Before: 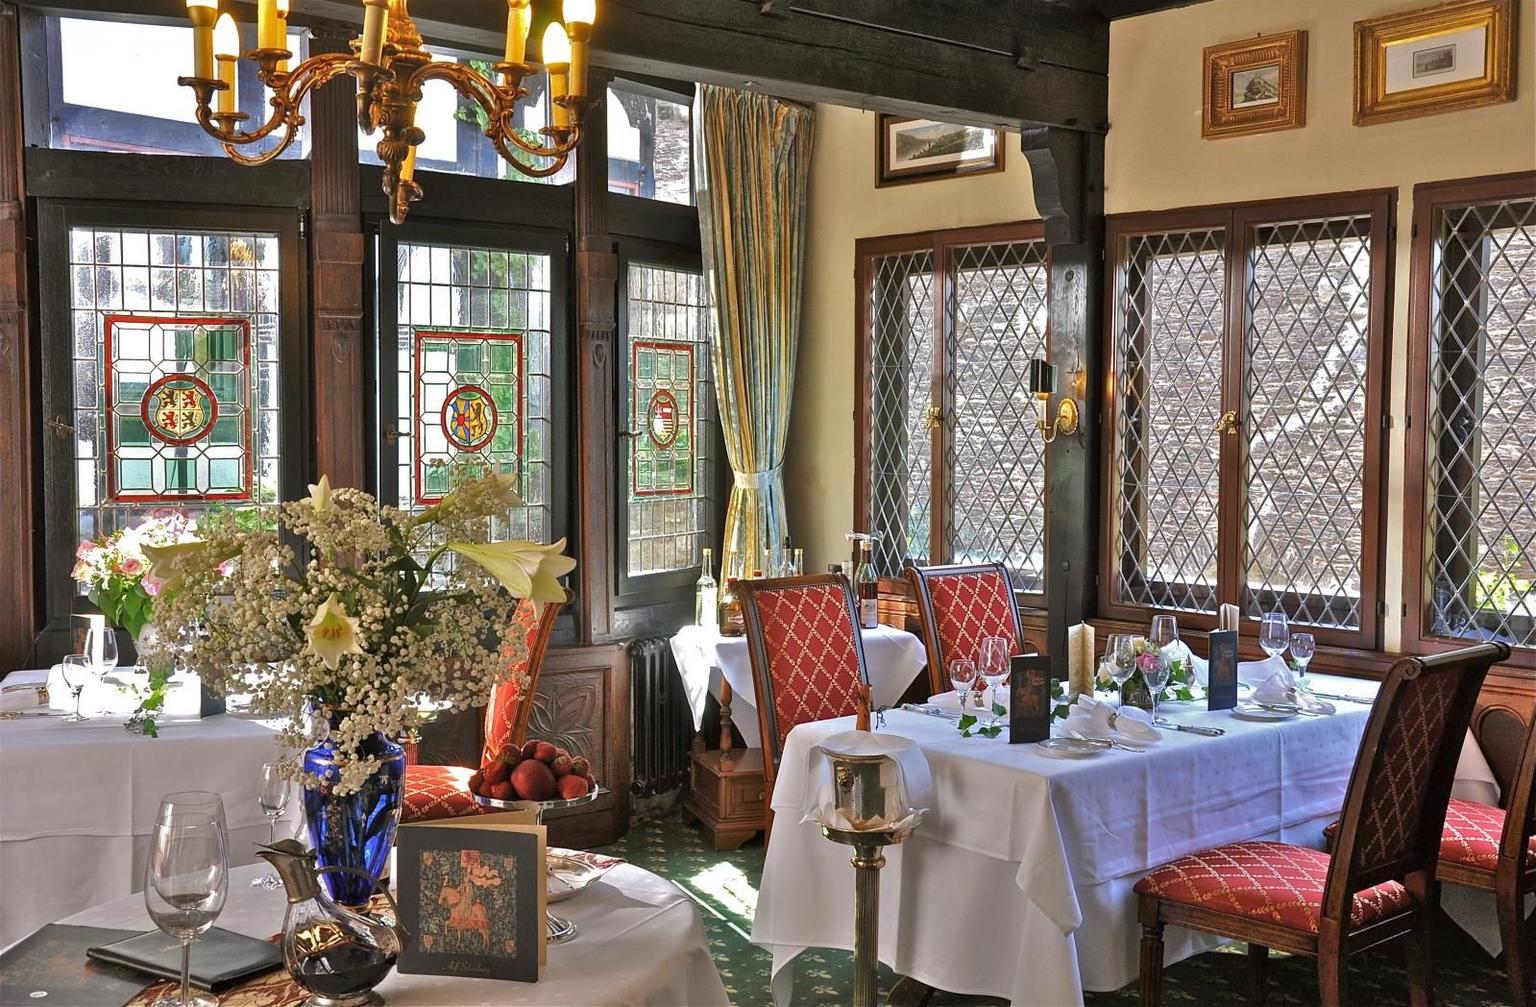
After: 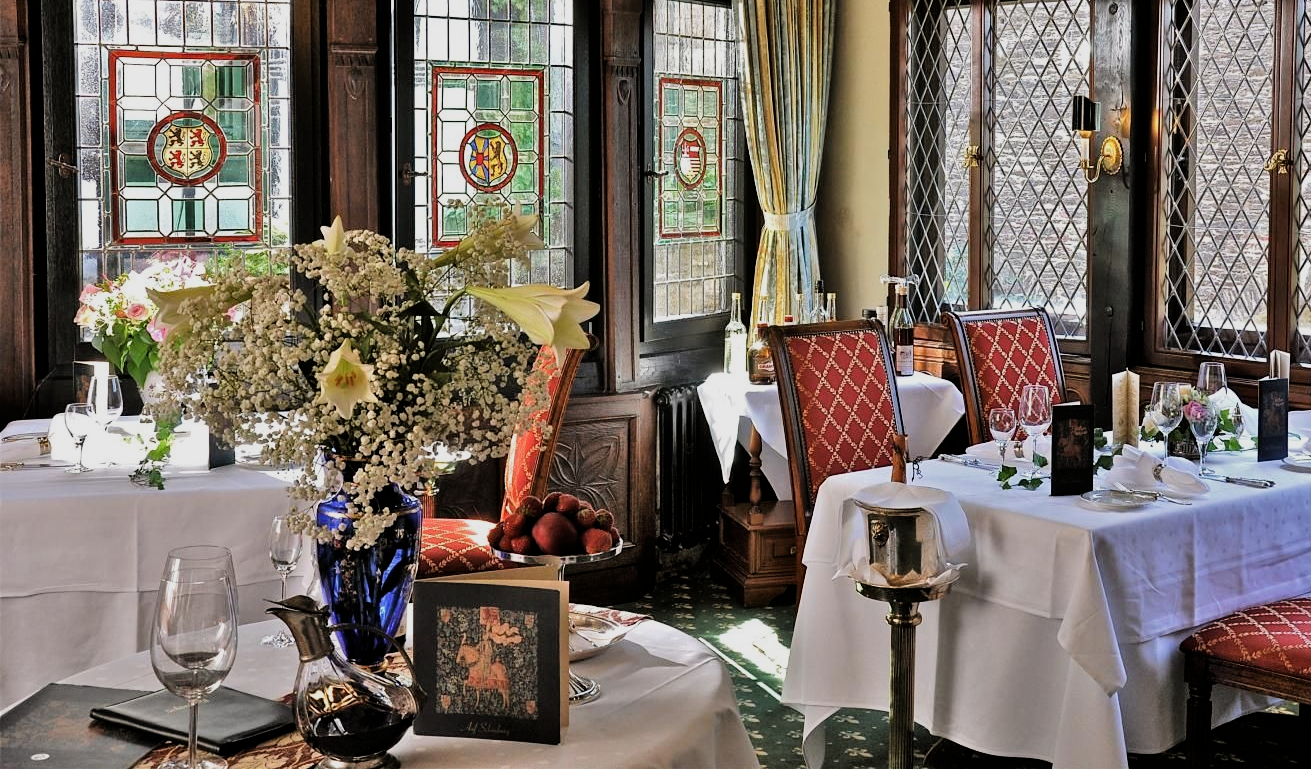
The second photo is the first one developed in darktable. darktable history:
filmic rgb: black relative exposure -5 EV, hardness 2.88, contrast 1.4, highlights saturation mix -30%
crop: top 26.531%, right 17.959%
